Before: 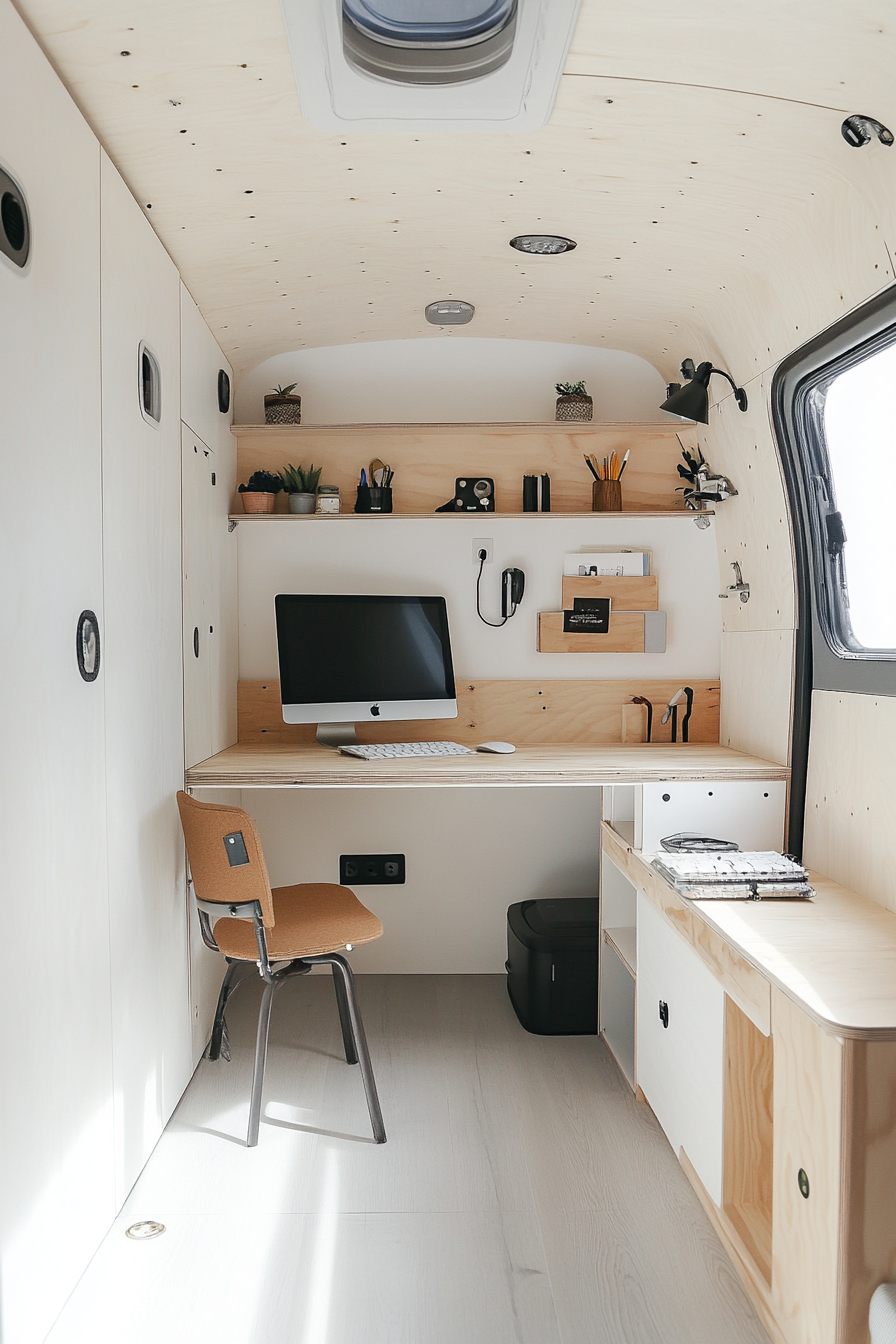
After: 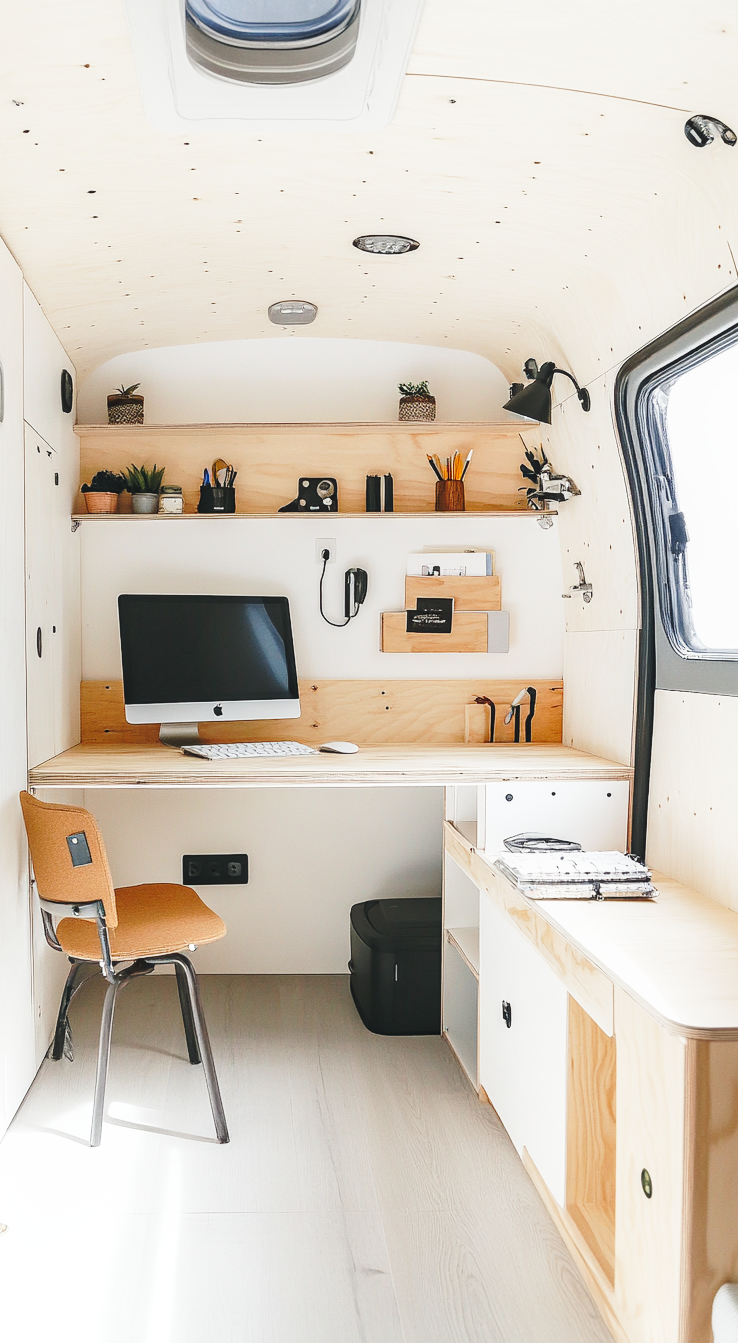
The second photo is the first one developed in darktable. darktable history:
local contrast: detail 109%
contrast brightness saturation: saturation 0.096
color balance rgb: perceptual saturation grading › global saturation -0.059%, global vibrance 1.386%, saturation formula JzAzBz (2021)
crop: left 17.555%, bottom 0.048%
base curve: curves: ch0 [(0, 0) (0.036, 0.037) (0.121, 0.228) (0.46, 0.76) (0.859, 0.983) (1, 1)], preserve colors none
